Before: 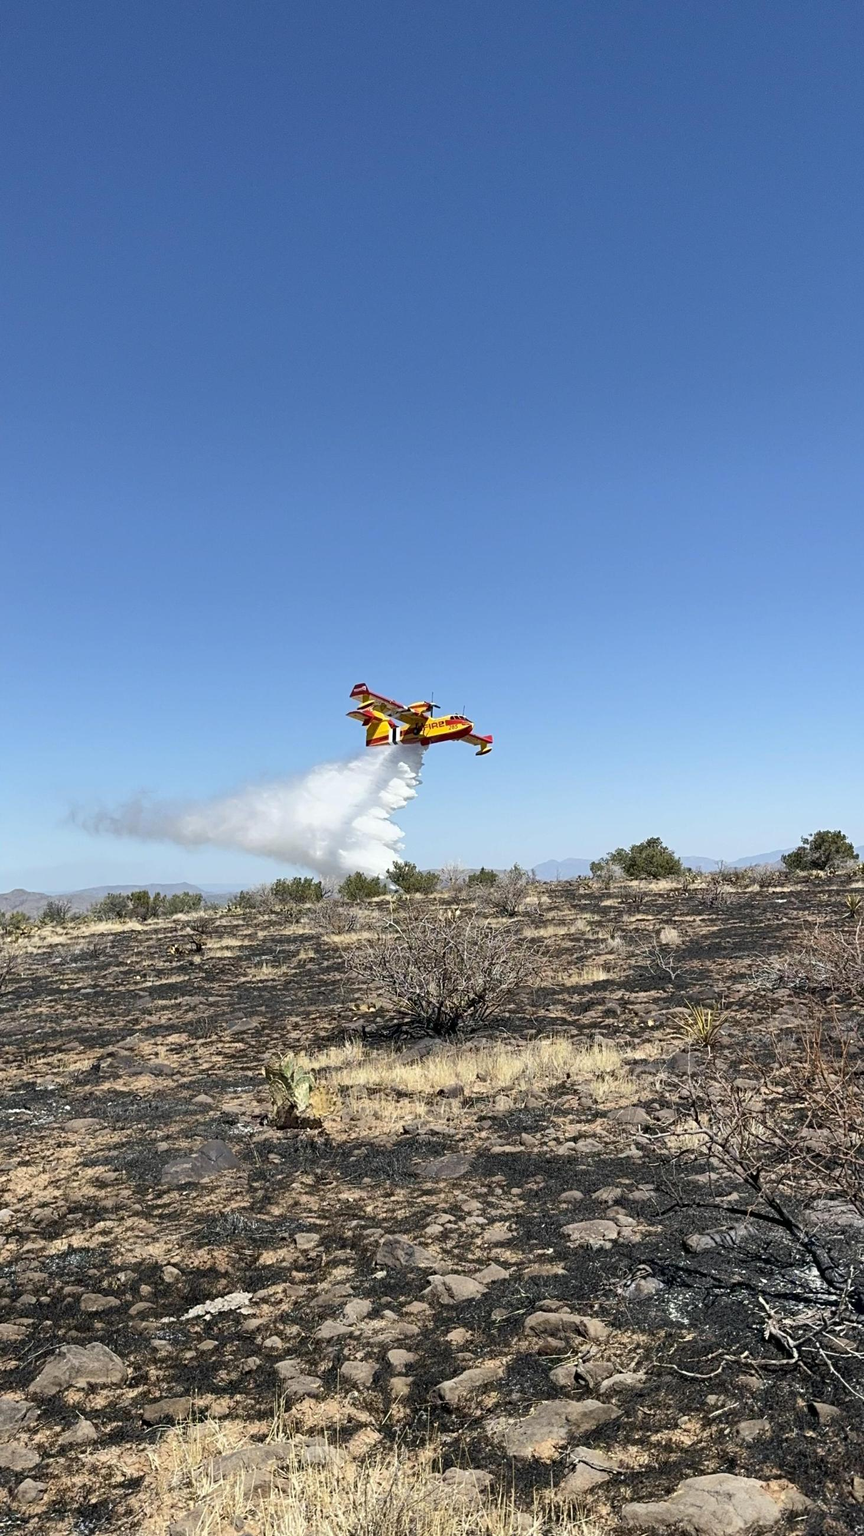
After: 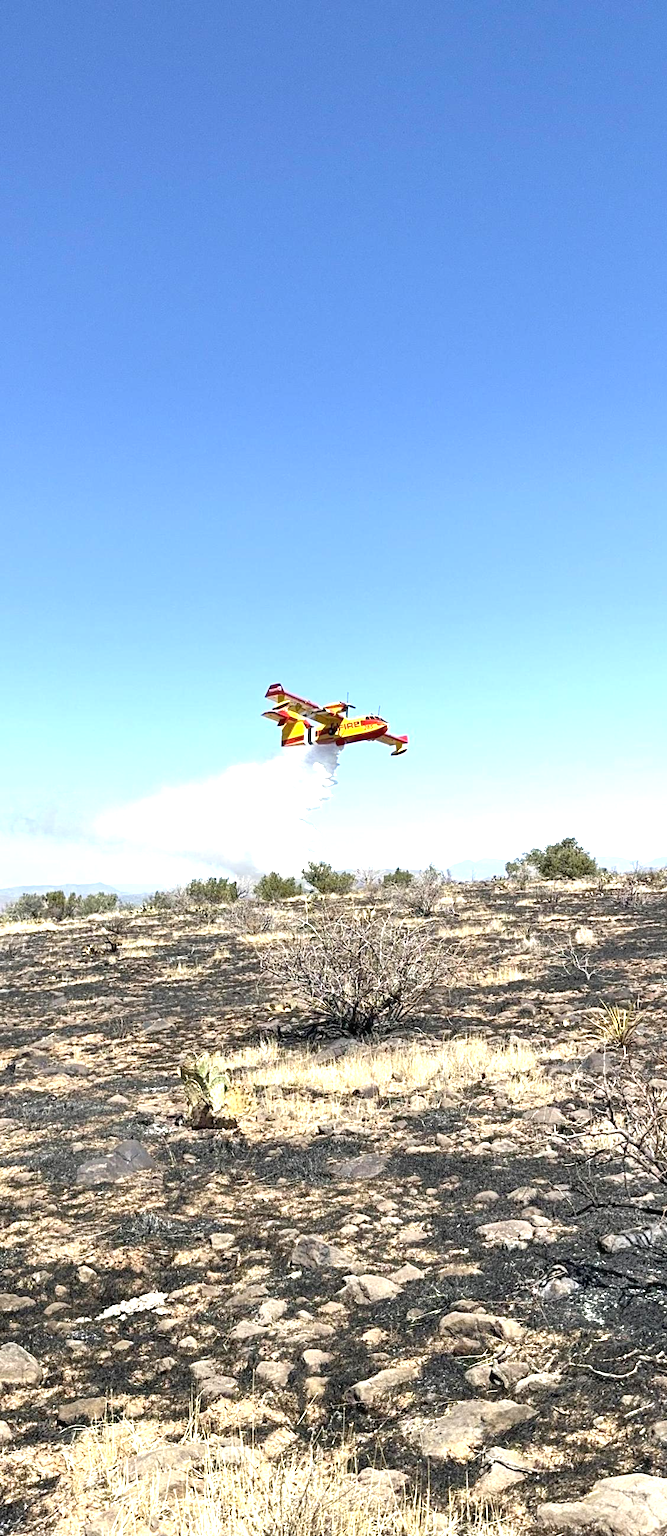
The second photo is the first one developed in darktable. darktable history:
shadows and highlights: radius 335.46, shadows 64.5, highlights 4.82, compress 88.12%, soften with gaussian
crop: left 9.86%, right 12.882%
exposure: black level correction 0, exposure 1.095 EV, compensate exposure bias true, compensate highlight preservation false
